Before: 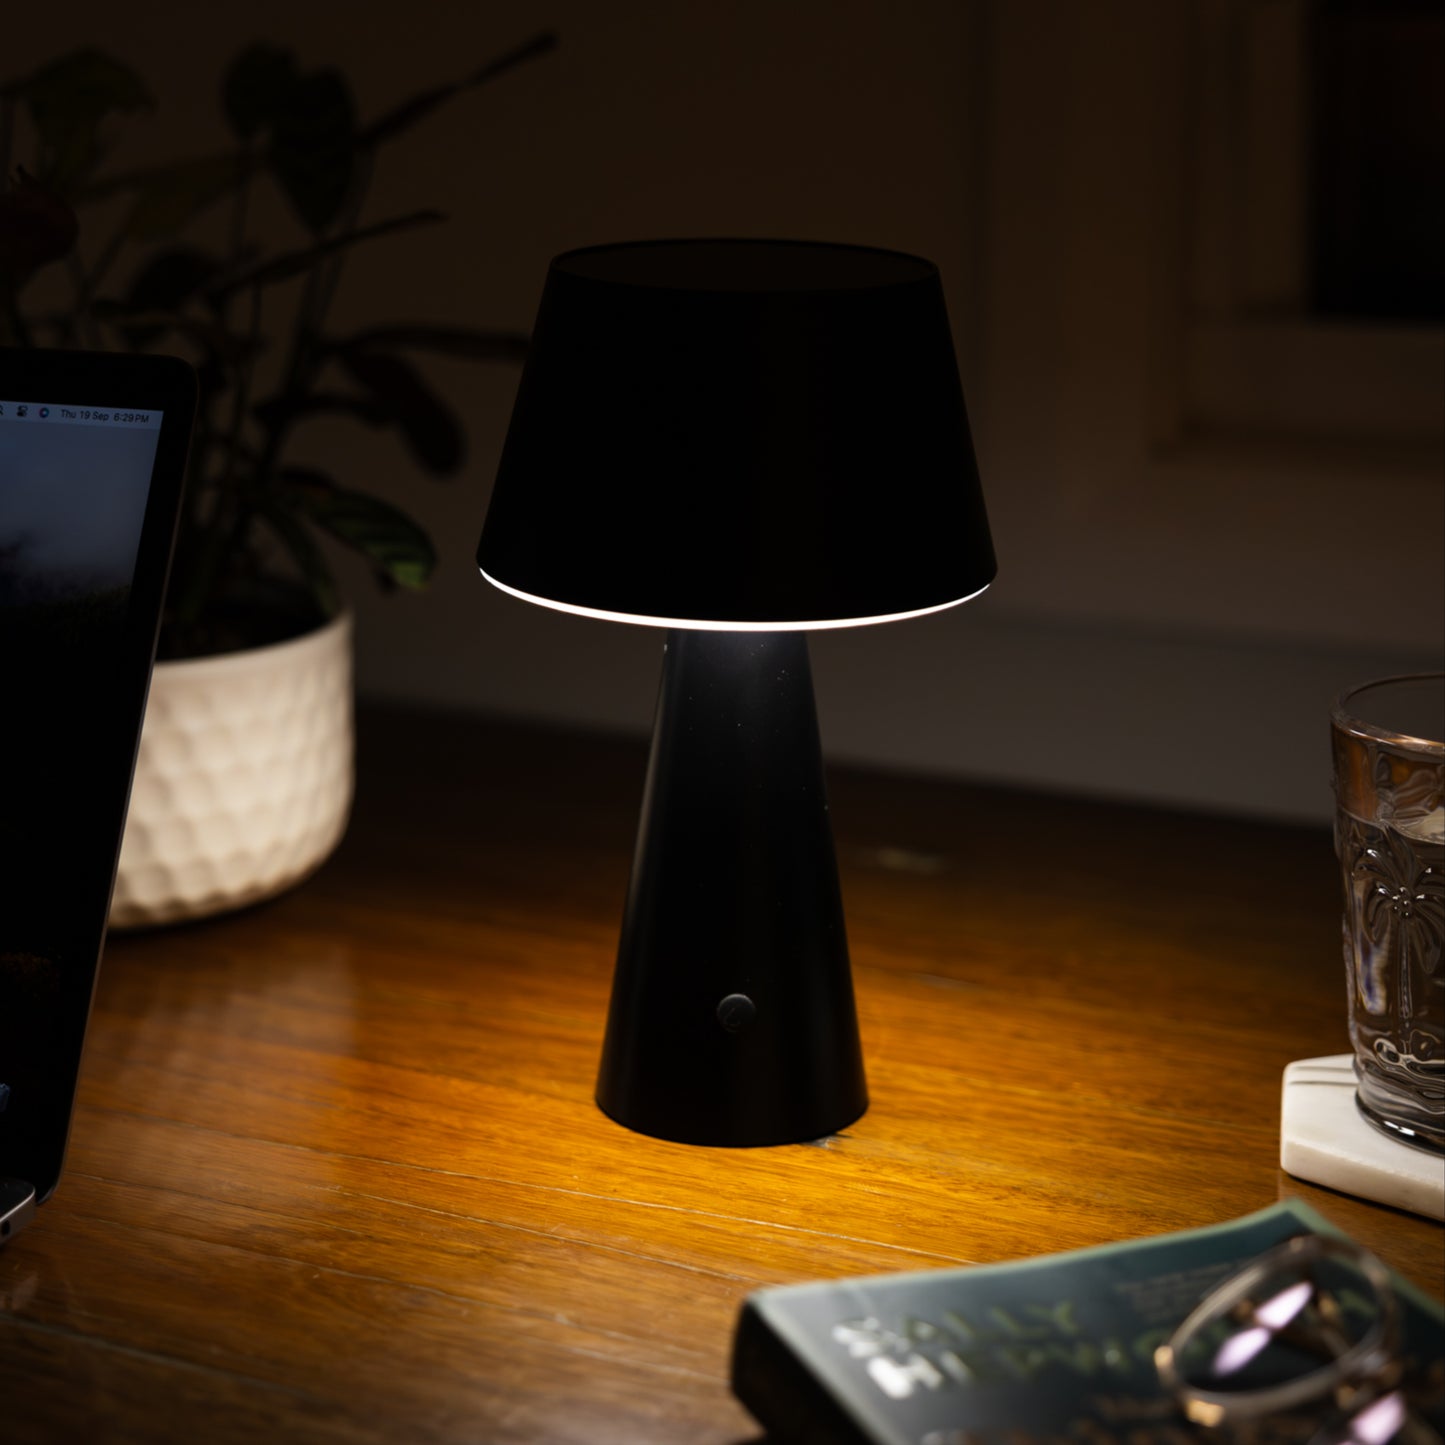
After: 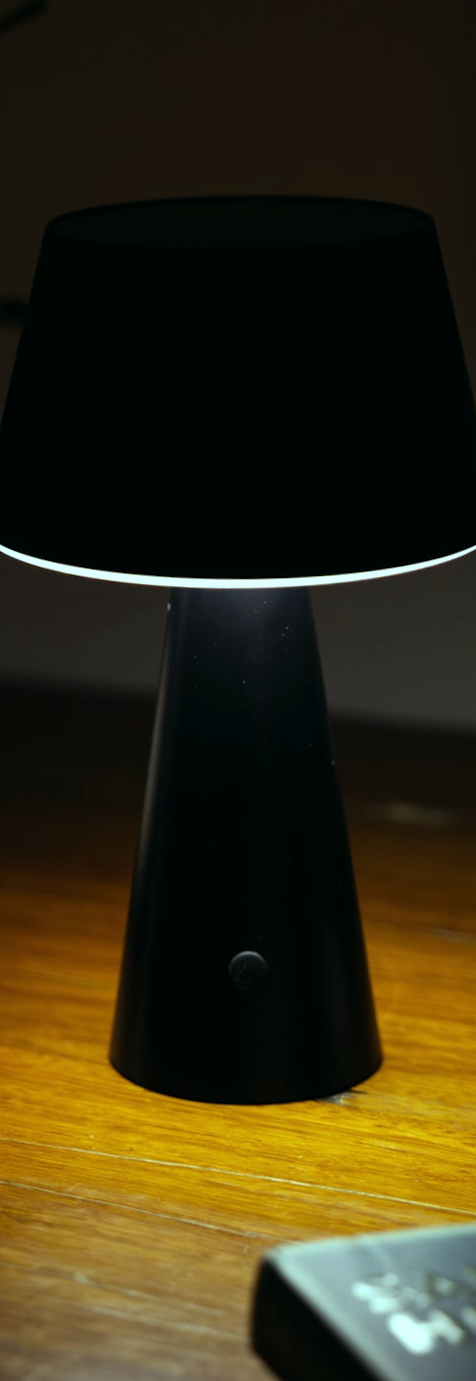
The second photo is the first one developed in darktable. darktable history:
tone equalizer: on, module defaults
rotate and perspective: rotation -1.32°, lens shift (horizontal) -0.031, crop left 0.015, crop right 0.985, crop top 0.047, crop bottom 0.982
crop: left 33.36%, right 33.36%
color balance: mode lift, gamma, gain (sRGB), lift [0.997, 0.979, 1.021, 1.011], gamma [1, 1.084, 0.916, 0.998], gain [1, 0.87, 1.13, 1.101], contrast 4.55%, contrast fulcrum 38.24%, output saturation 104.09%
